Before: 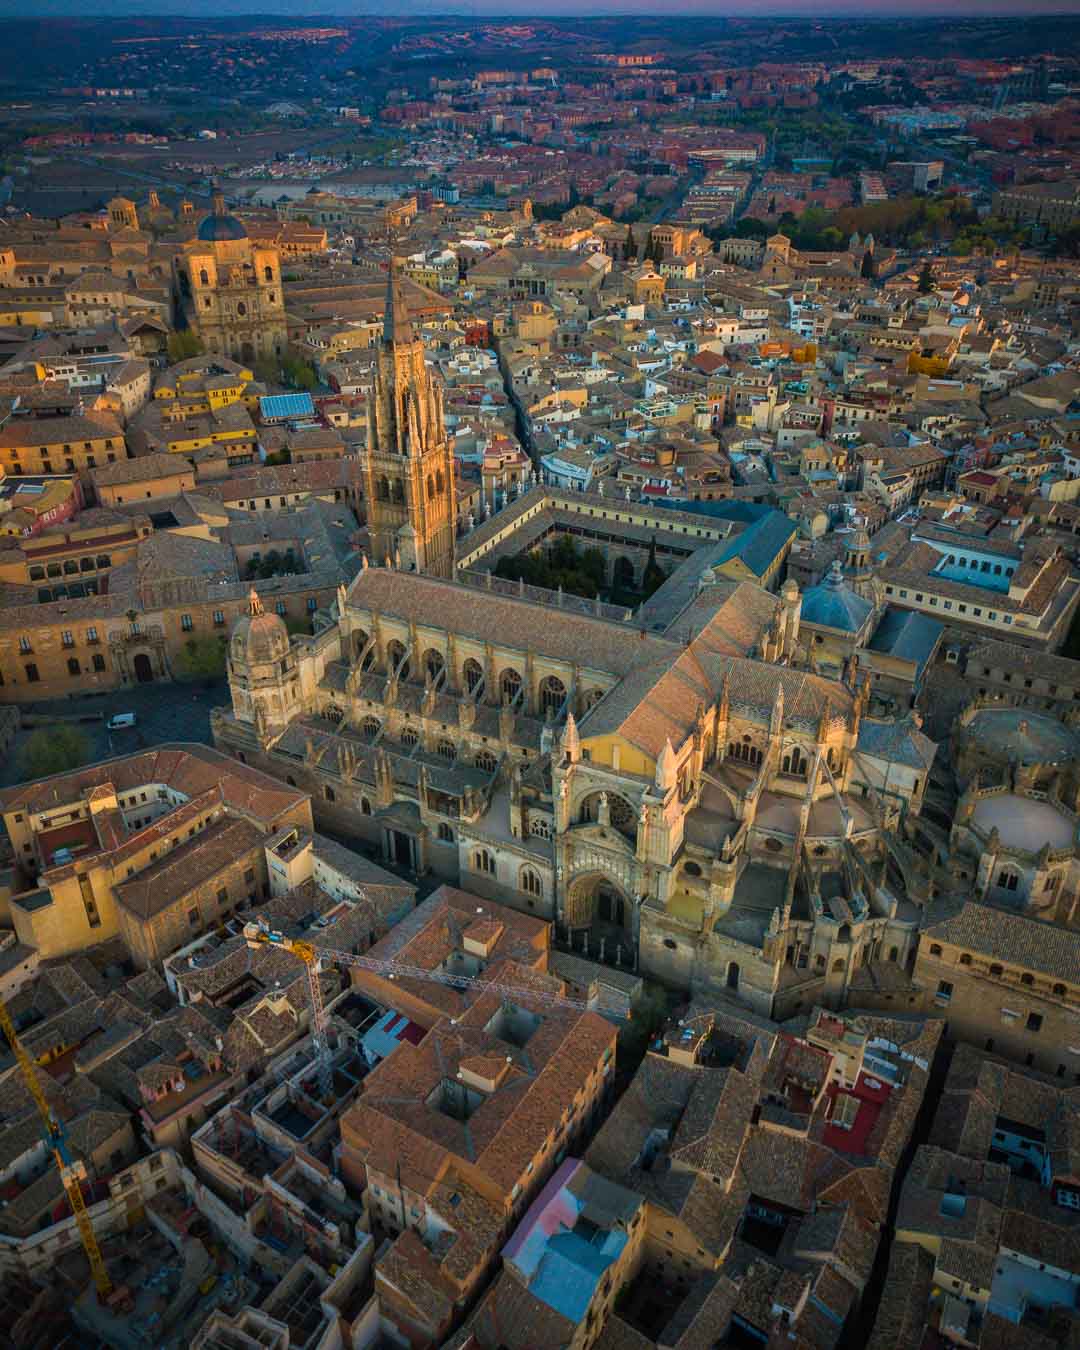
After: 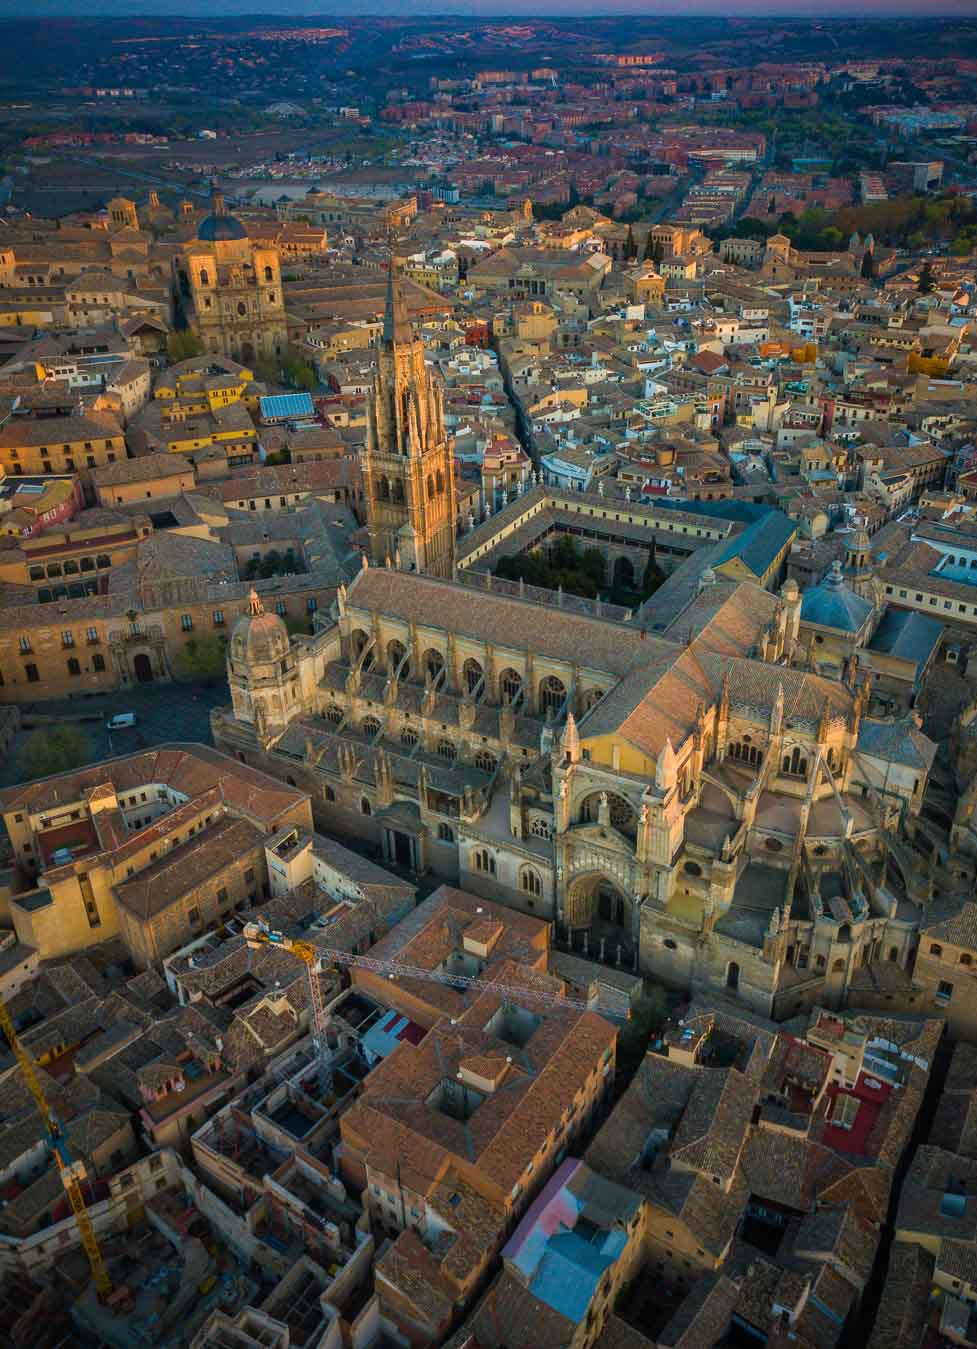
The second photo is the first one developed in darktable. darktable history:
crop: right 9.516%, bottom 0.026%
